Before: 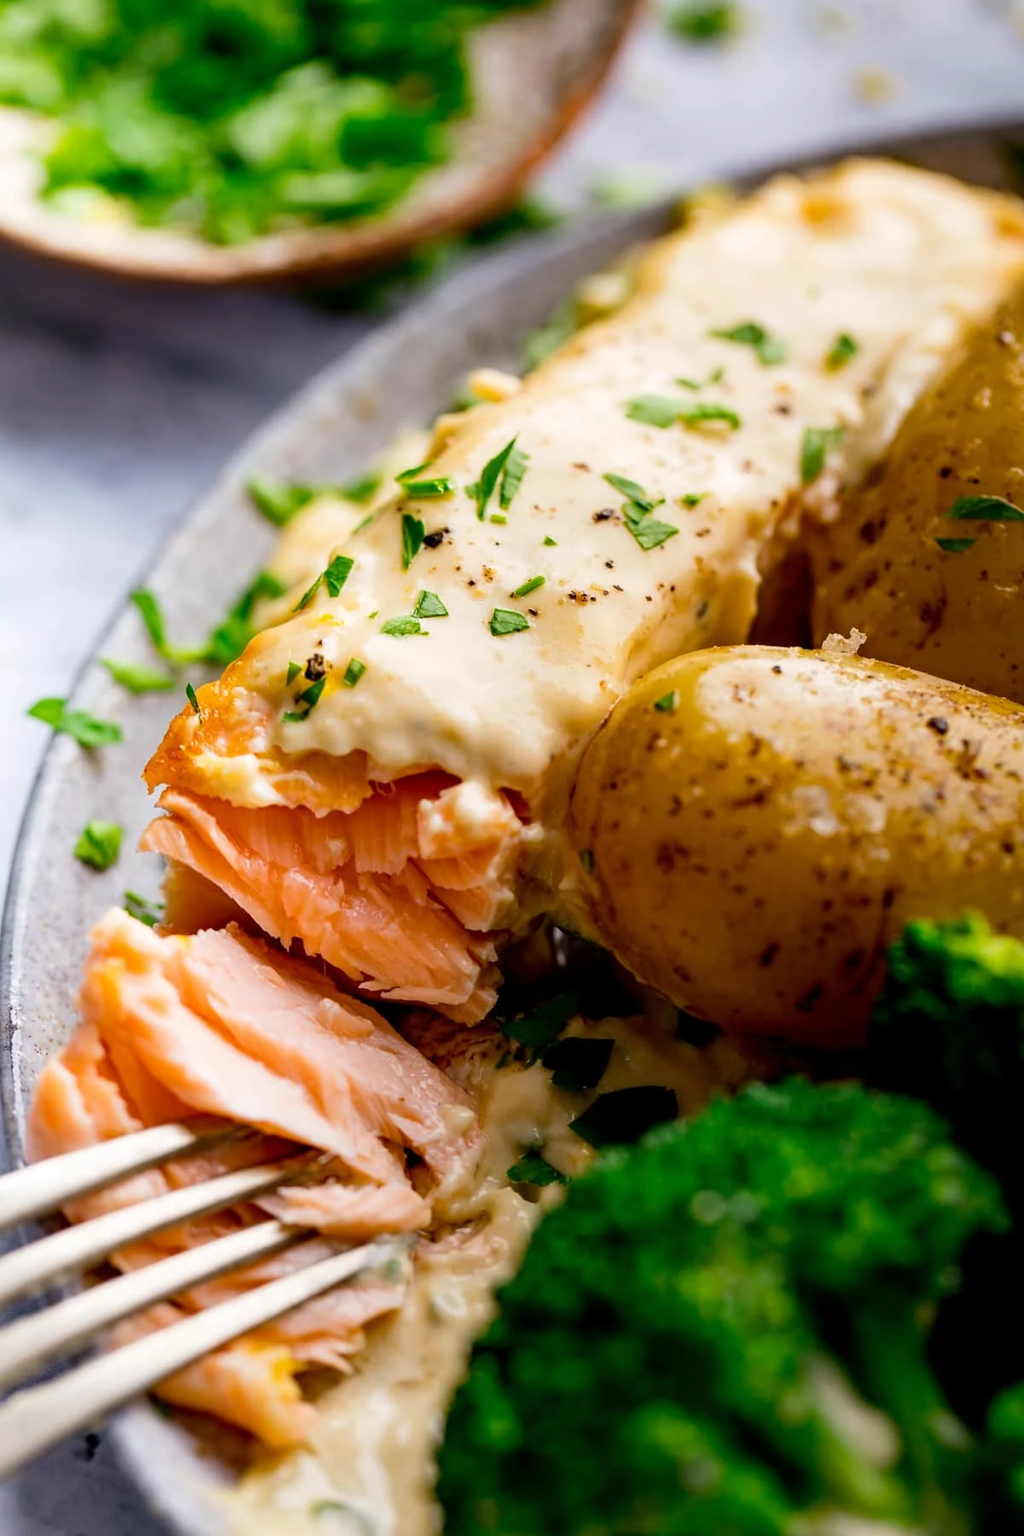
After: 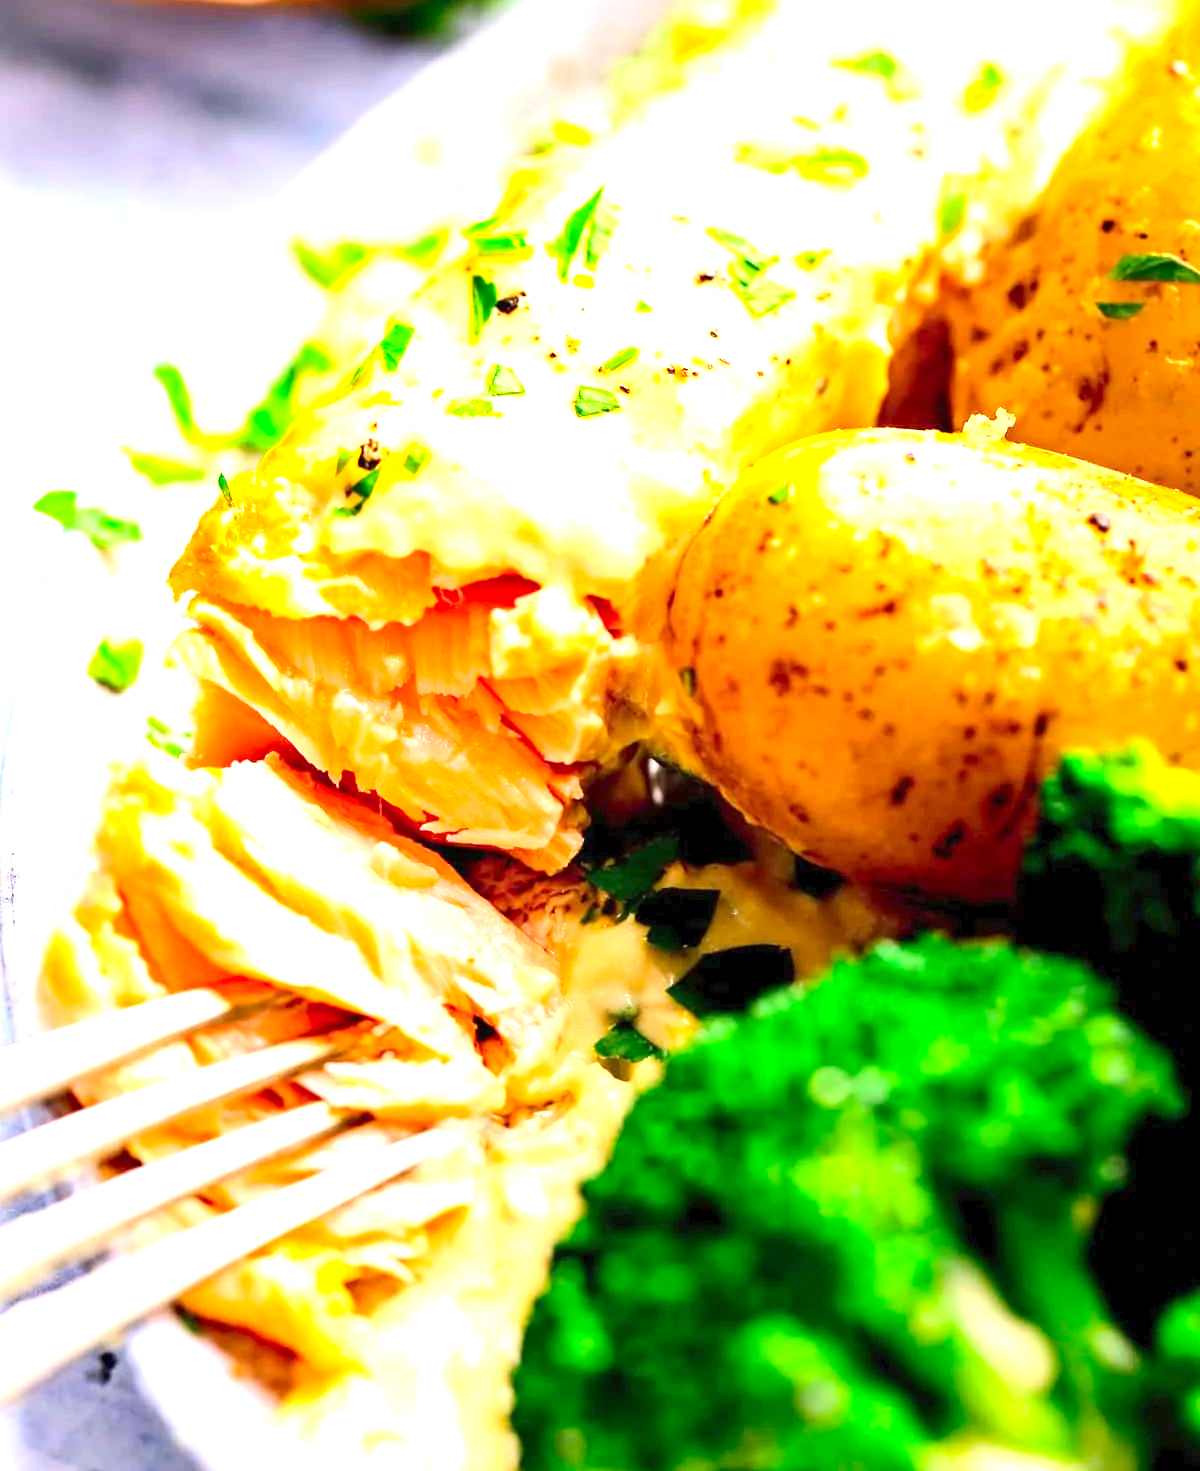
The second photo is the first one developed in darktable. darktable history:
contrast brightness saturation: contrast 0.202, brightness 0.157, saturation 0.218
crop and rotate: top 18.258%
exposure: exposure 2.197 EV, compensate highlight preservation false
